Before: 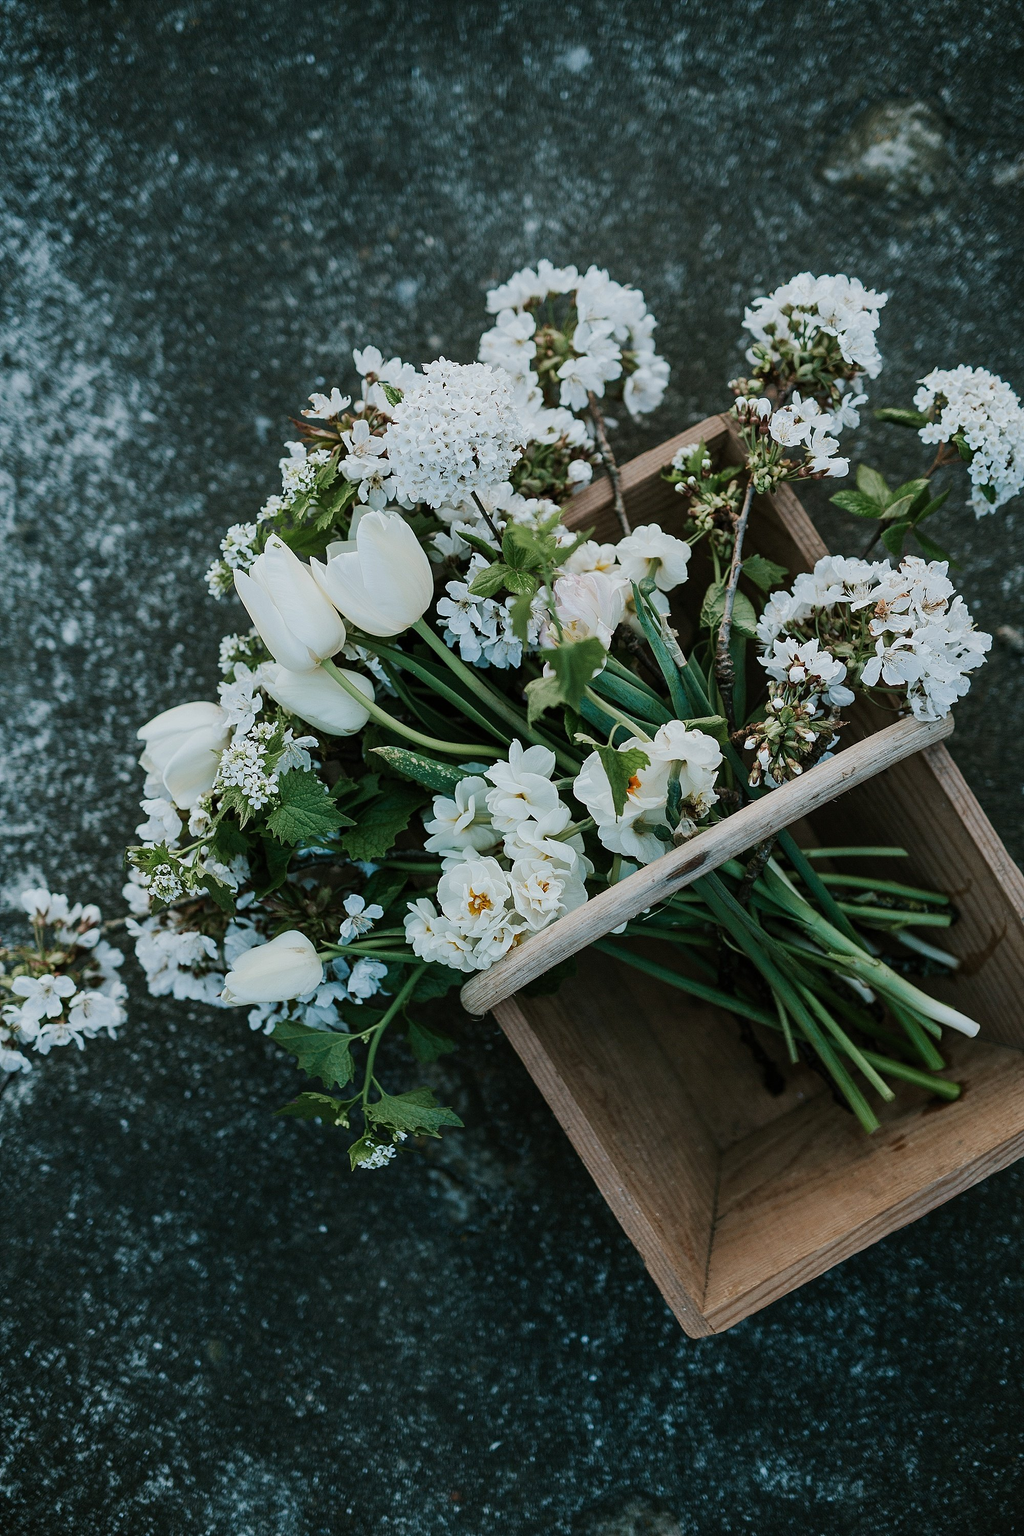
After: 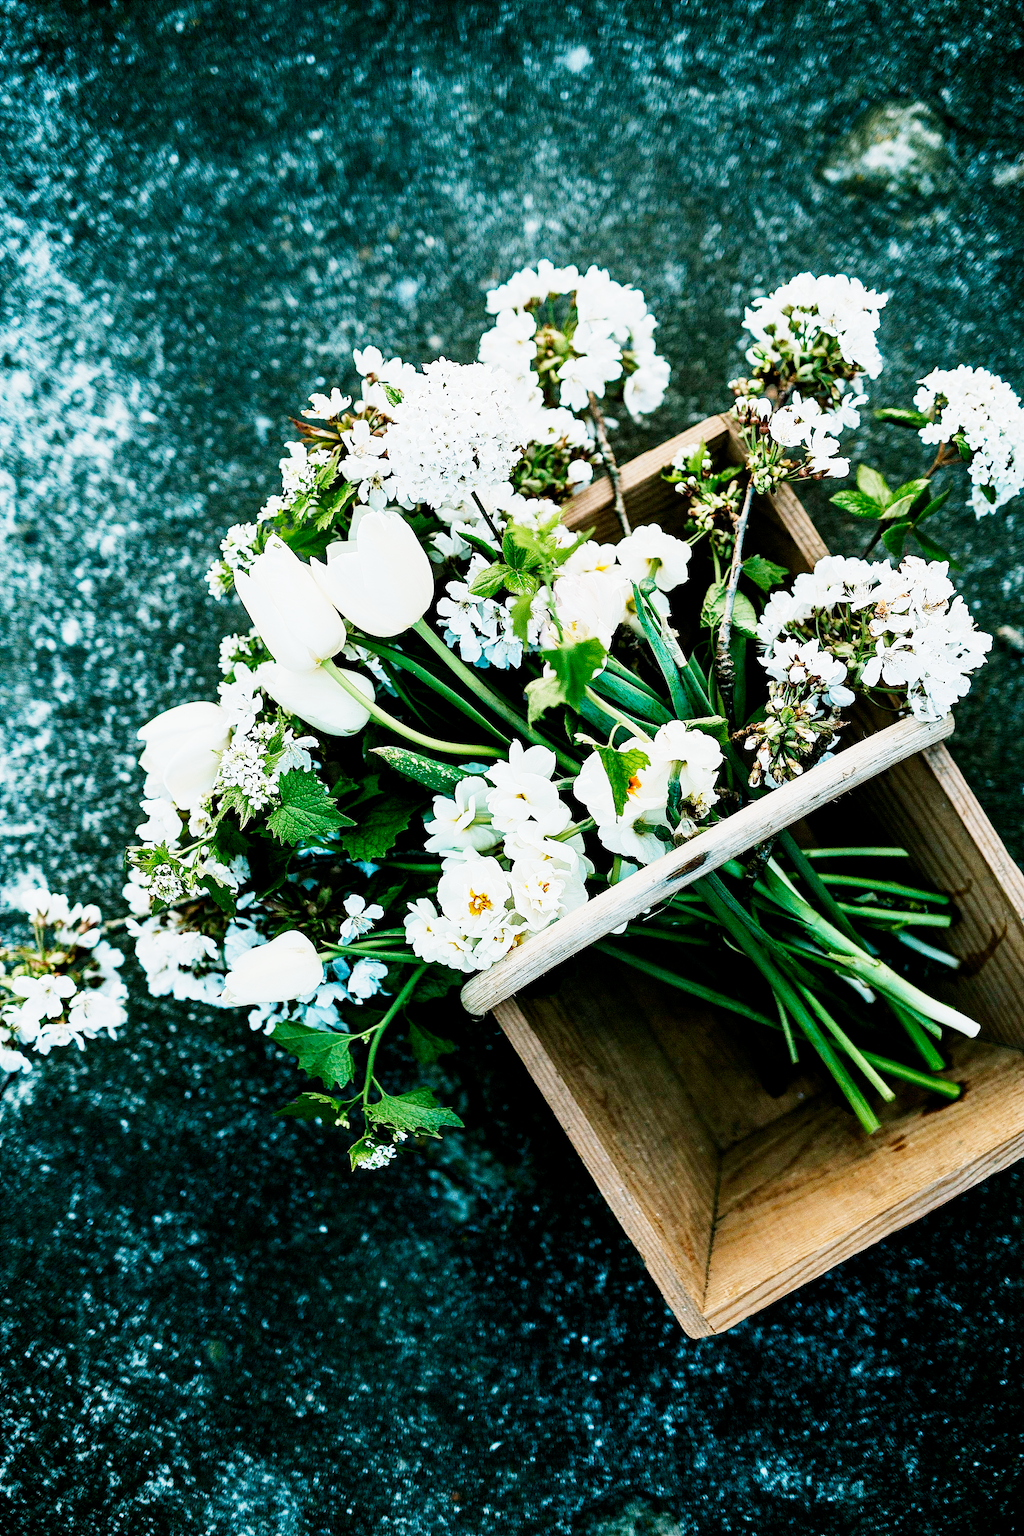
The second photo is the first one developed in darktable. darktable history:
exposure: black level correction 0.003, exposure 0.383 EV, compensate highlight preservation false
color balance rgb: shadows lift › chroma 2%, shadows lift › hue 217.2°, power › hue 60°, highlights gain › chroma 1%, highlights gain › hue 69.6°, global offset › luminance -0.5%, perceptual saturation grading › global saturation 15%, global vibrance 15%
base curve: curves: ch0 [(0, 0) (0, 0.001) (0.001, 0.001) (0.004, 0.002) (0.007, 0.004) (0.015, 0.013) (0.033, 0.045) (0.052, 0.096) (0.075, 0.17) (0.099, 0.241) (0.163, 0.42) (0.219, 0.55) (0.259, 0.616) (0.327, 0.722) (0.365, 0.765) (0.522, 0.873) (0.547, 0.881) (0.689, 0.919) (0.826, 0.952) (1, 1)], preserve colors none
